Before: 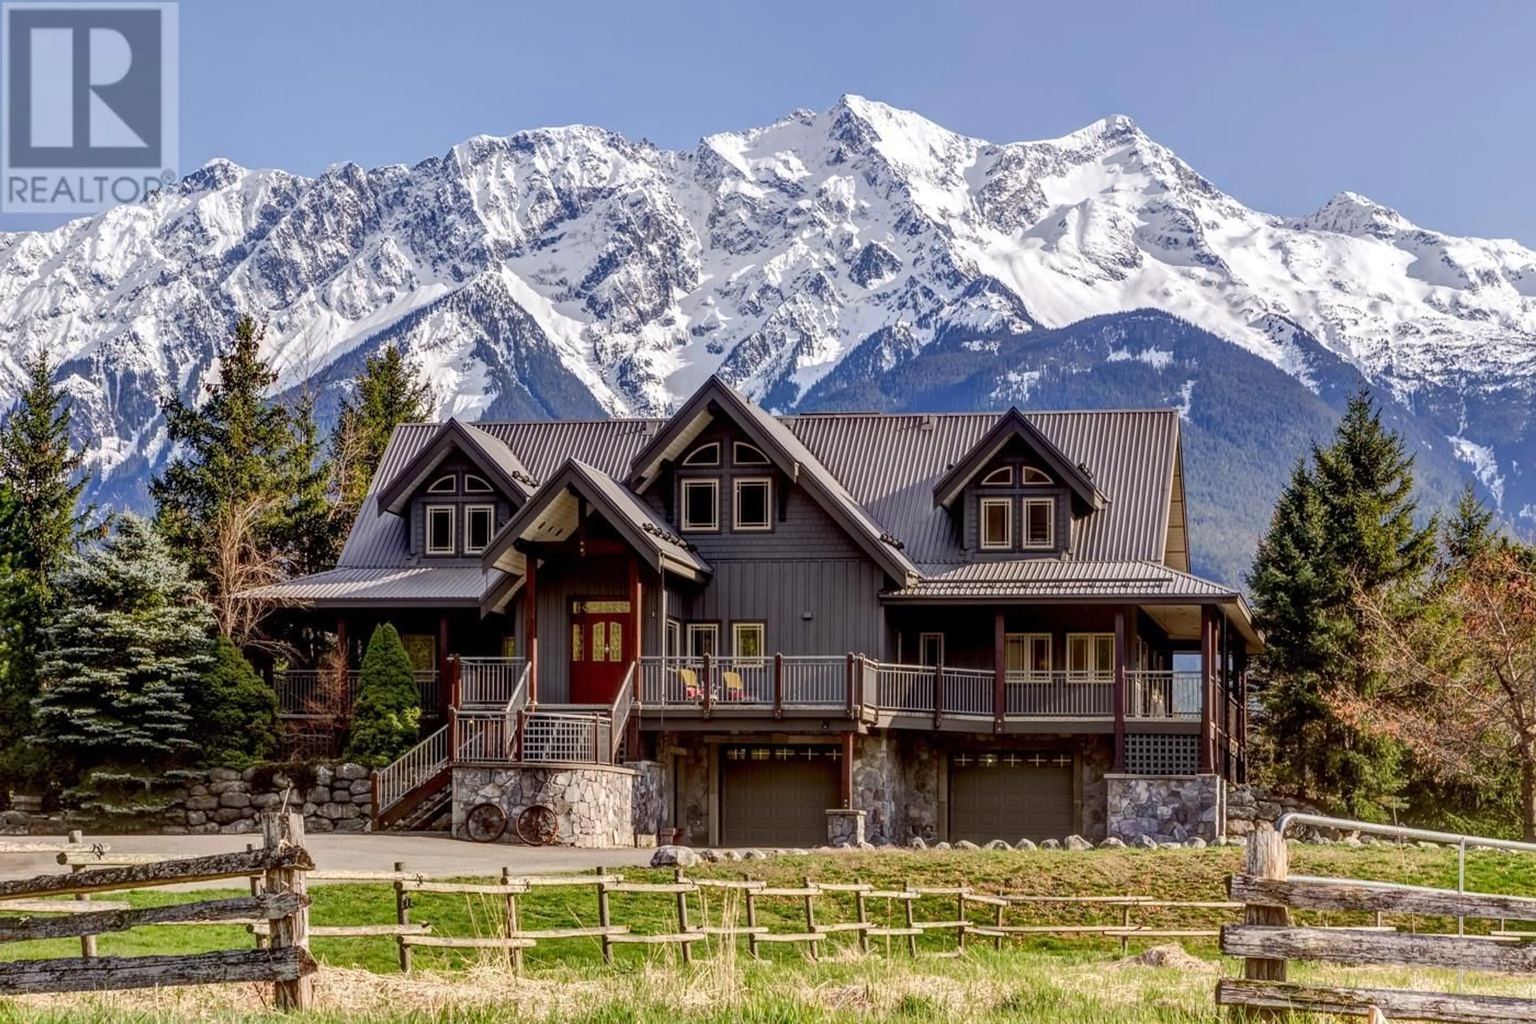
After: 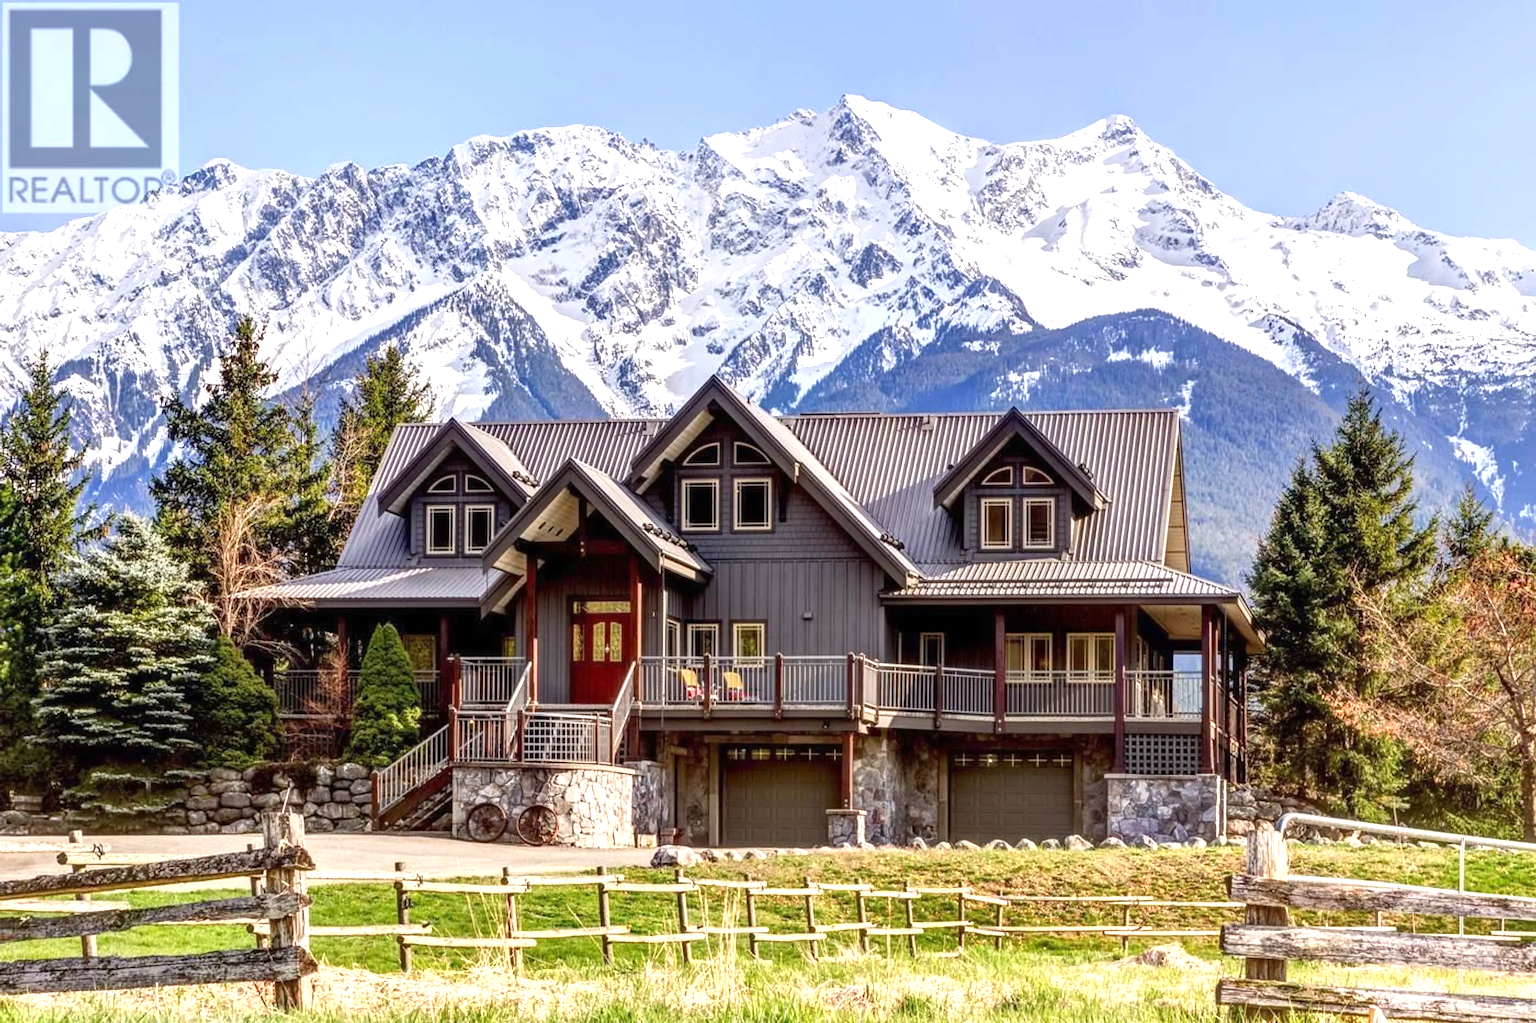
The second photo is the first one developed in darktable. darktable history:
exposure: black level correction 0, exposure 0.898 EV, compensate exposure bias true, compensate highlight preservation false
tone equalizer: edges refinement/feathering 500, mask exposure compensation -1.57 EV, preserve details no
